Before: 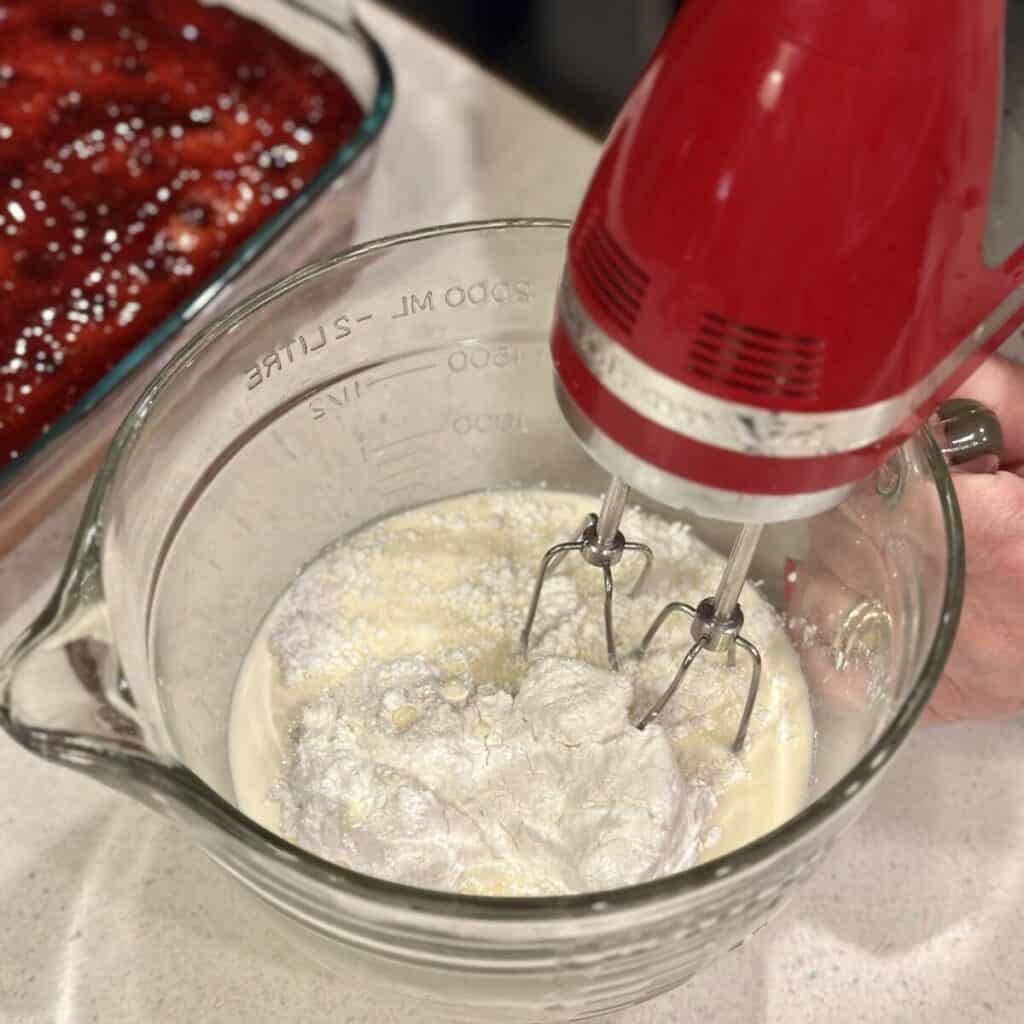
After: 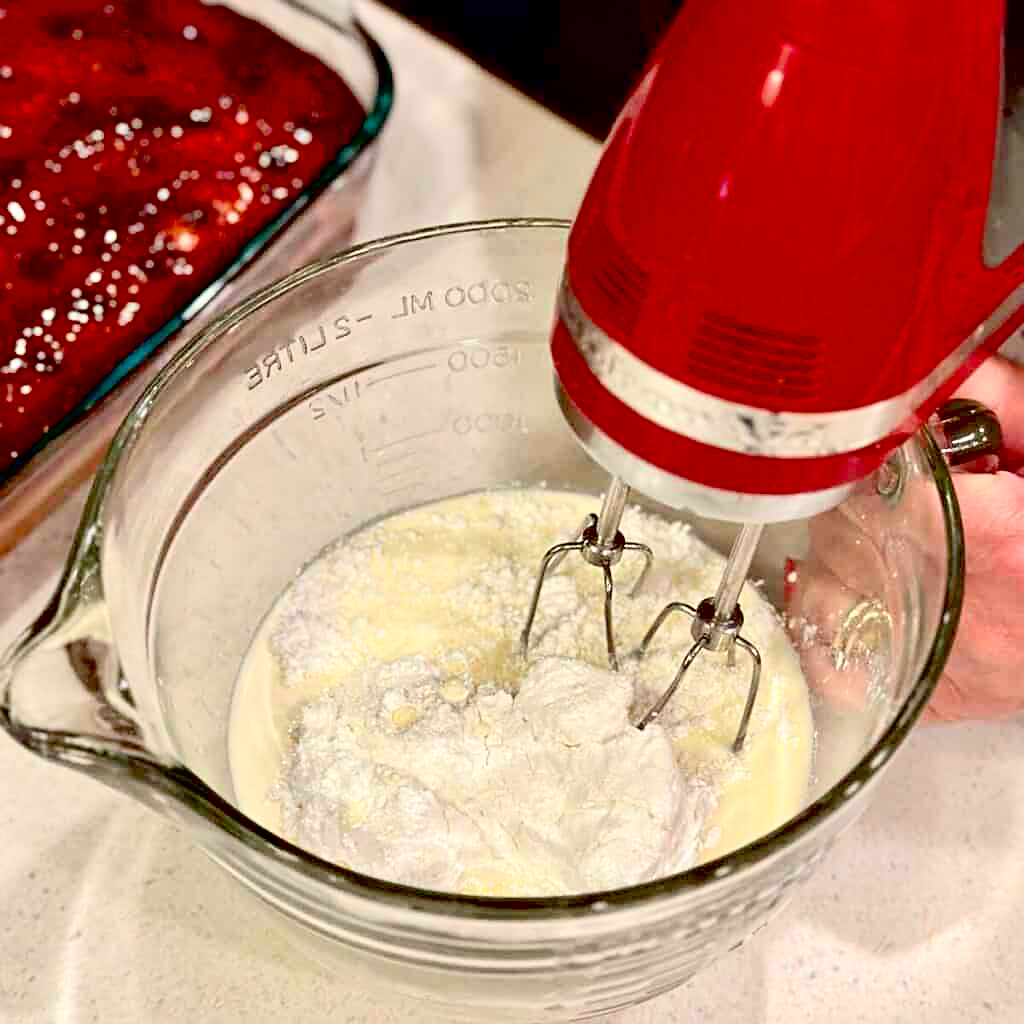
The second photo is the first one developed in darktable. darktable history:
sharpen: on, module defaults
contrast brightness saturation: contrast 0.2, brightness 0.16, saturation 0.22
exposure: black level correction 0.047, exposure 0.013 EV, compensate highlight preservation false
